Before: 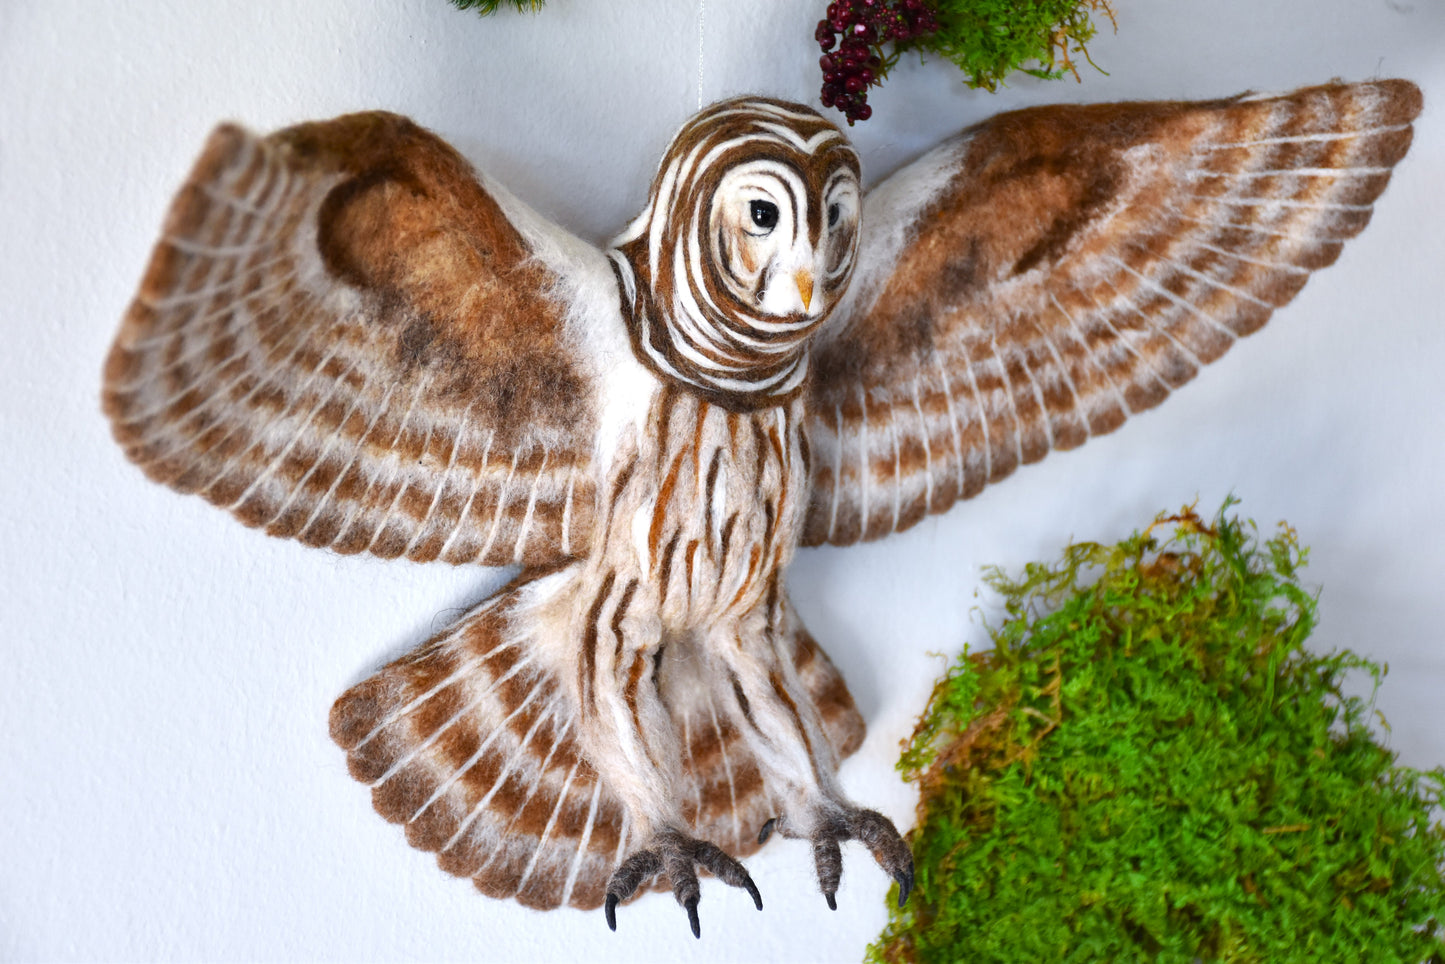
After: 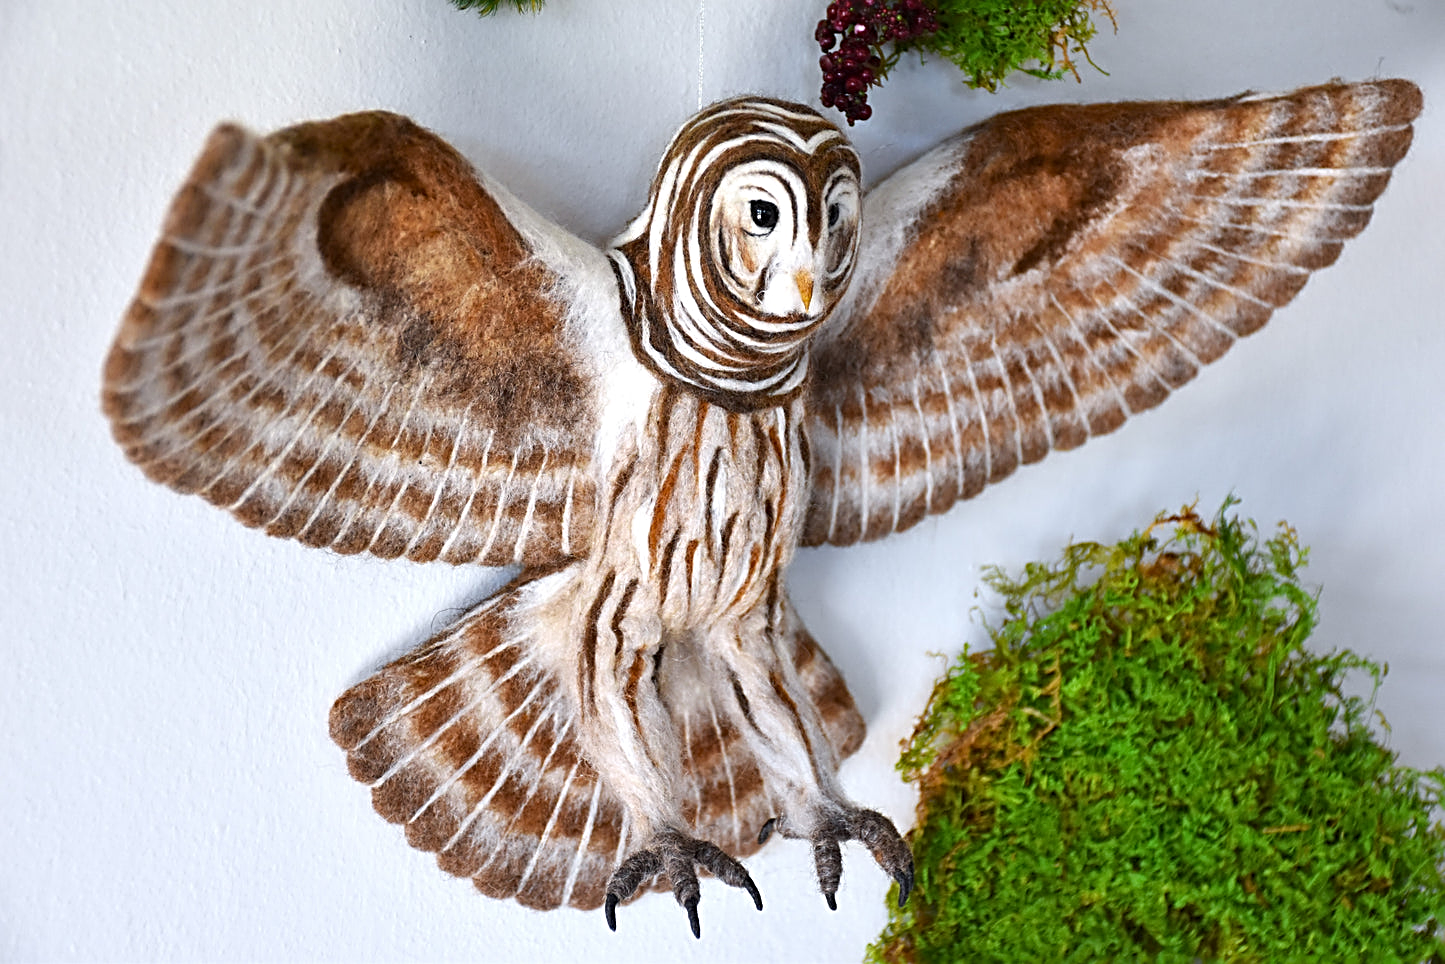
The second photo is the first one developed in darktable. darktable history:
sharpen: radius 2.846, amount 0.726
